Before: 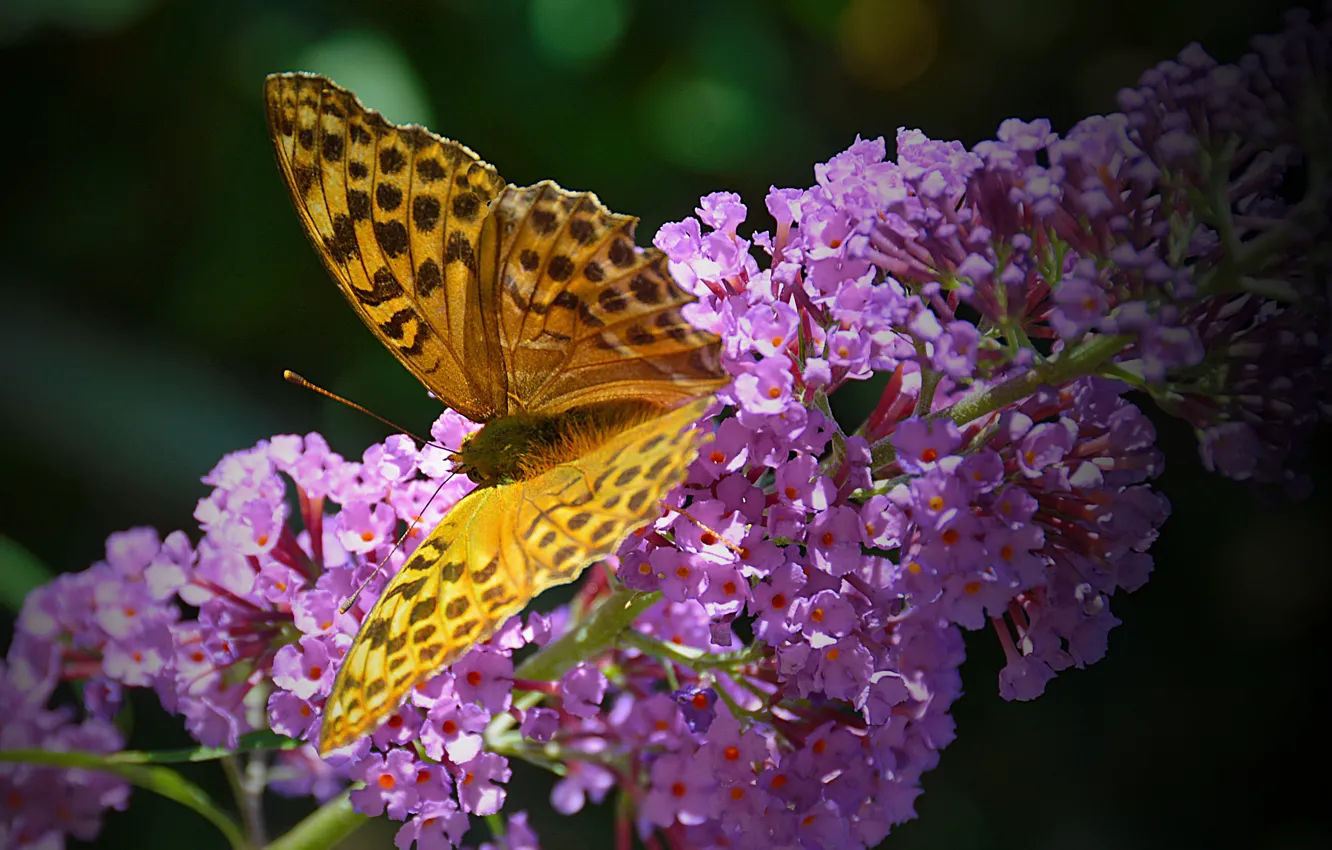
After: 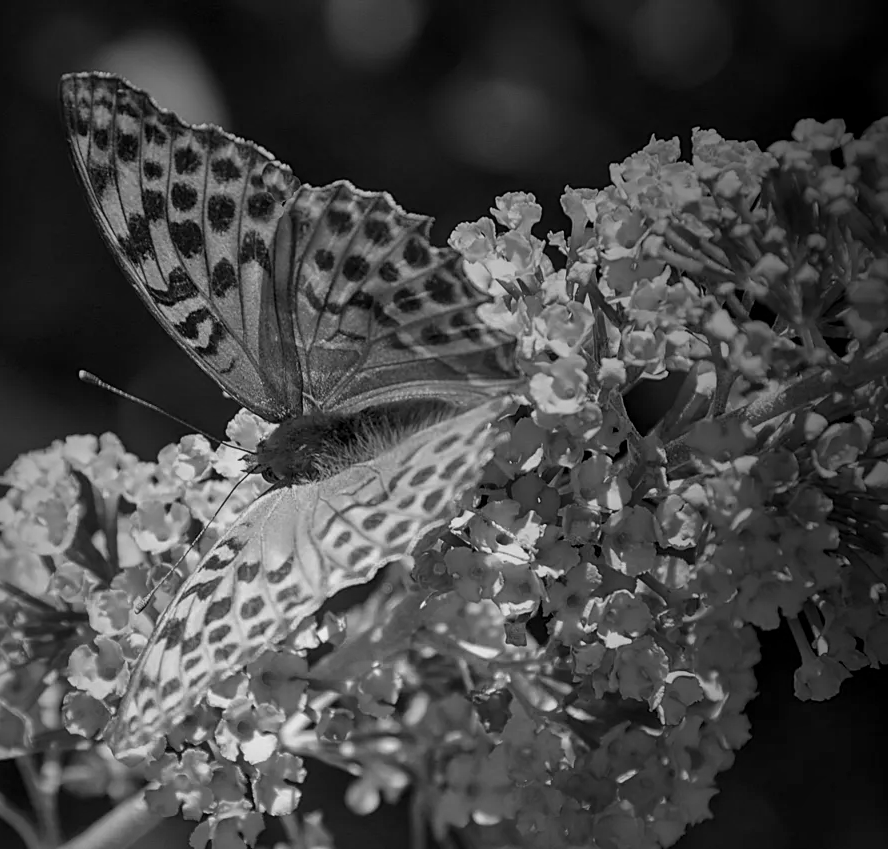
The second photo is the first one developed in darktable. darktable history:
crop and rotate: left 15.446%, right 17.836%
monochrome: a 16.06, b 15.48, size 1
graduated density: hue 238.83°, saturation 50%
local contrast: on, module defaults
